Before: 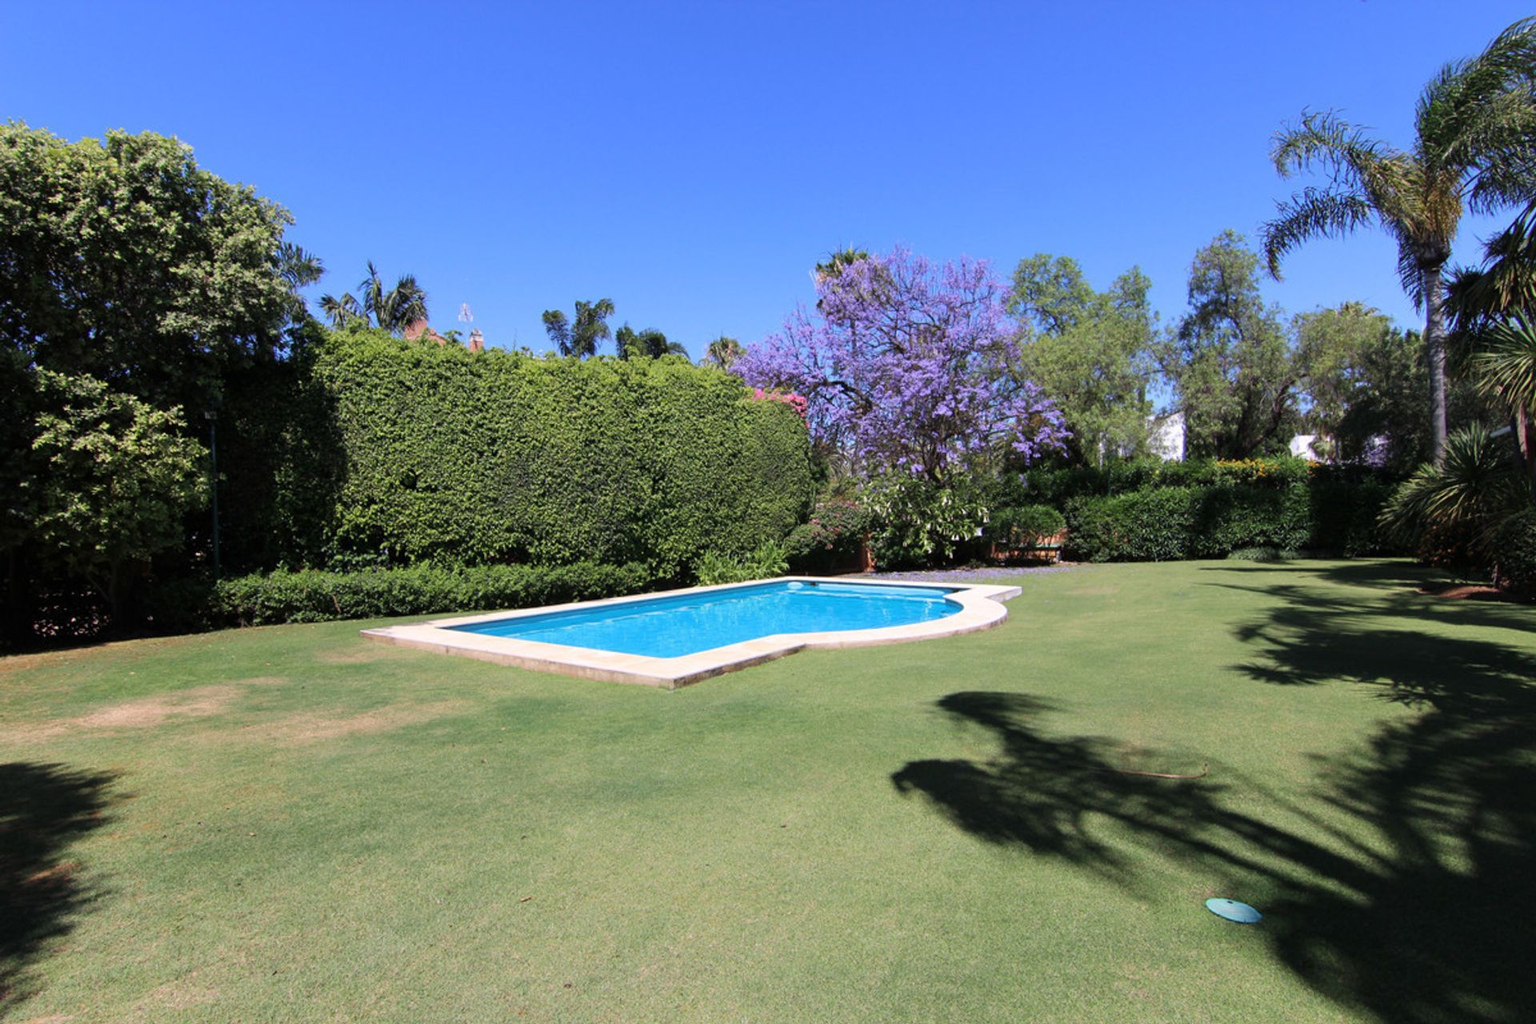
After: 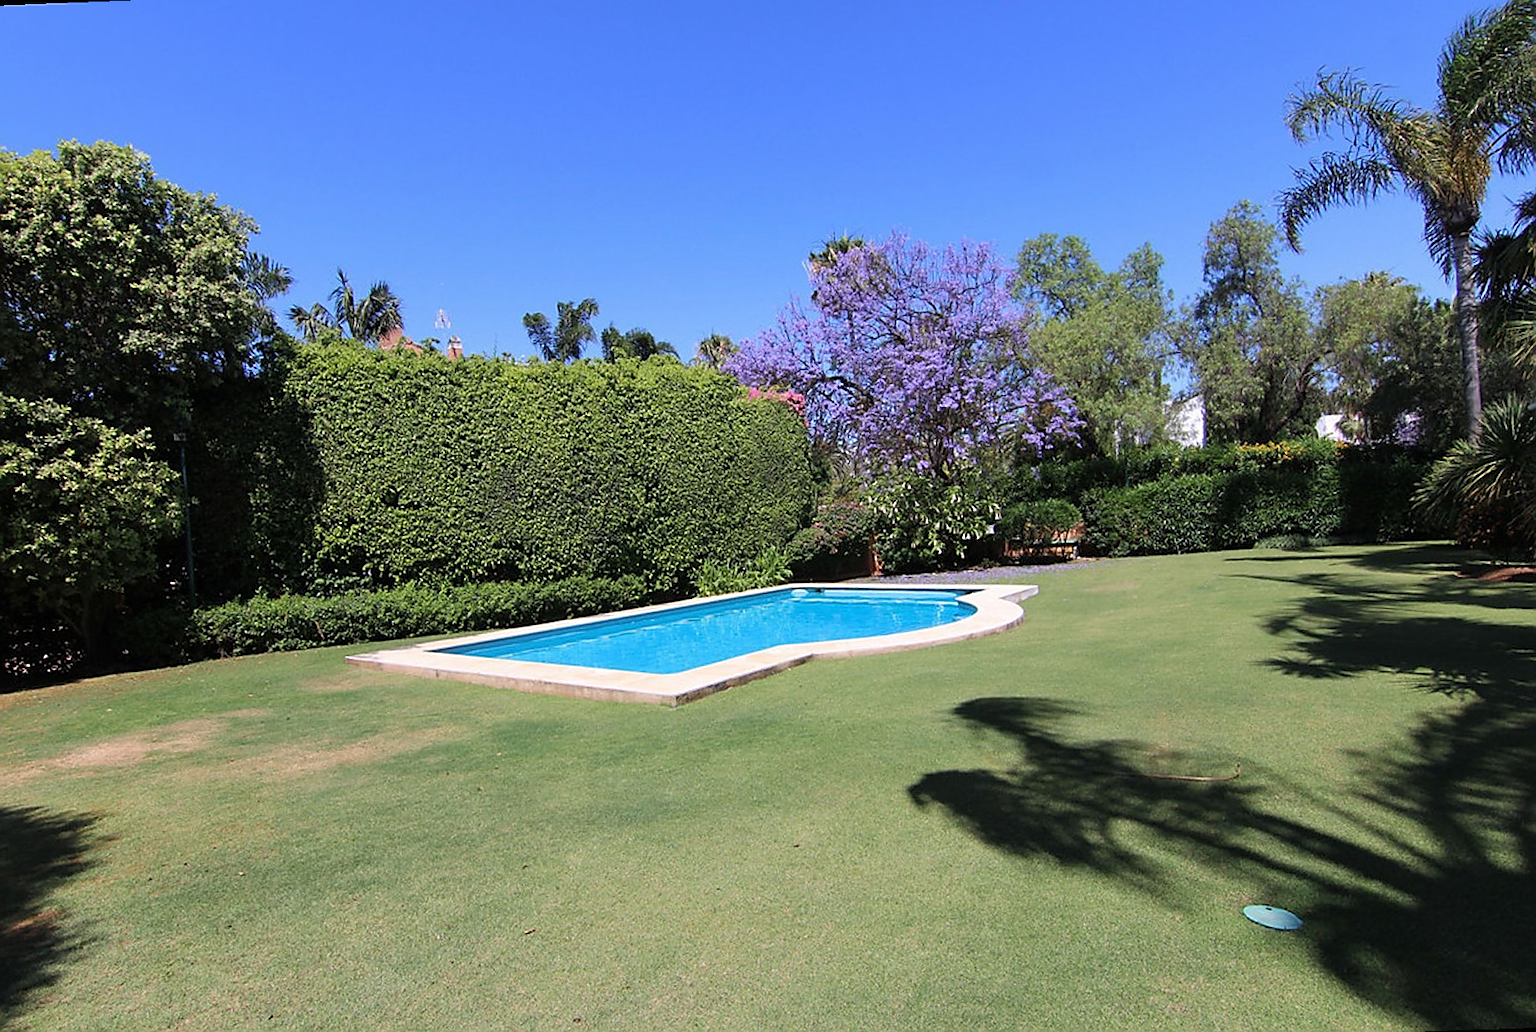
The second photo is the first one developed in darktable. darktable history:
rotate and perspective: rotation -2.12°, lens shift (vertical) 0.009, lens shift (horizontal) -0.008, automatic cropping original format, crop left 0.036, crop right 0.964, crop top 0.05, crop bottom 0.959
shadows and highlights: shadows 25, highlights -25
sharpen: radius 1.4, amount 1.25, threshold 0.7
